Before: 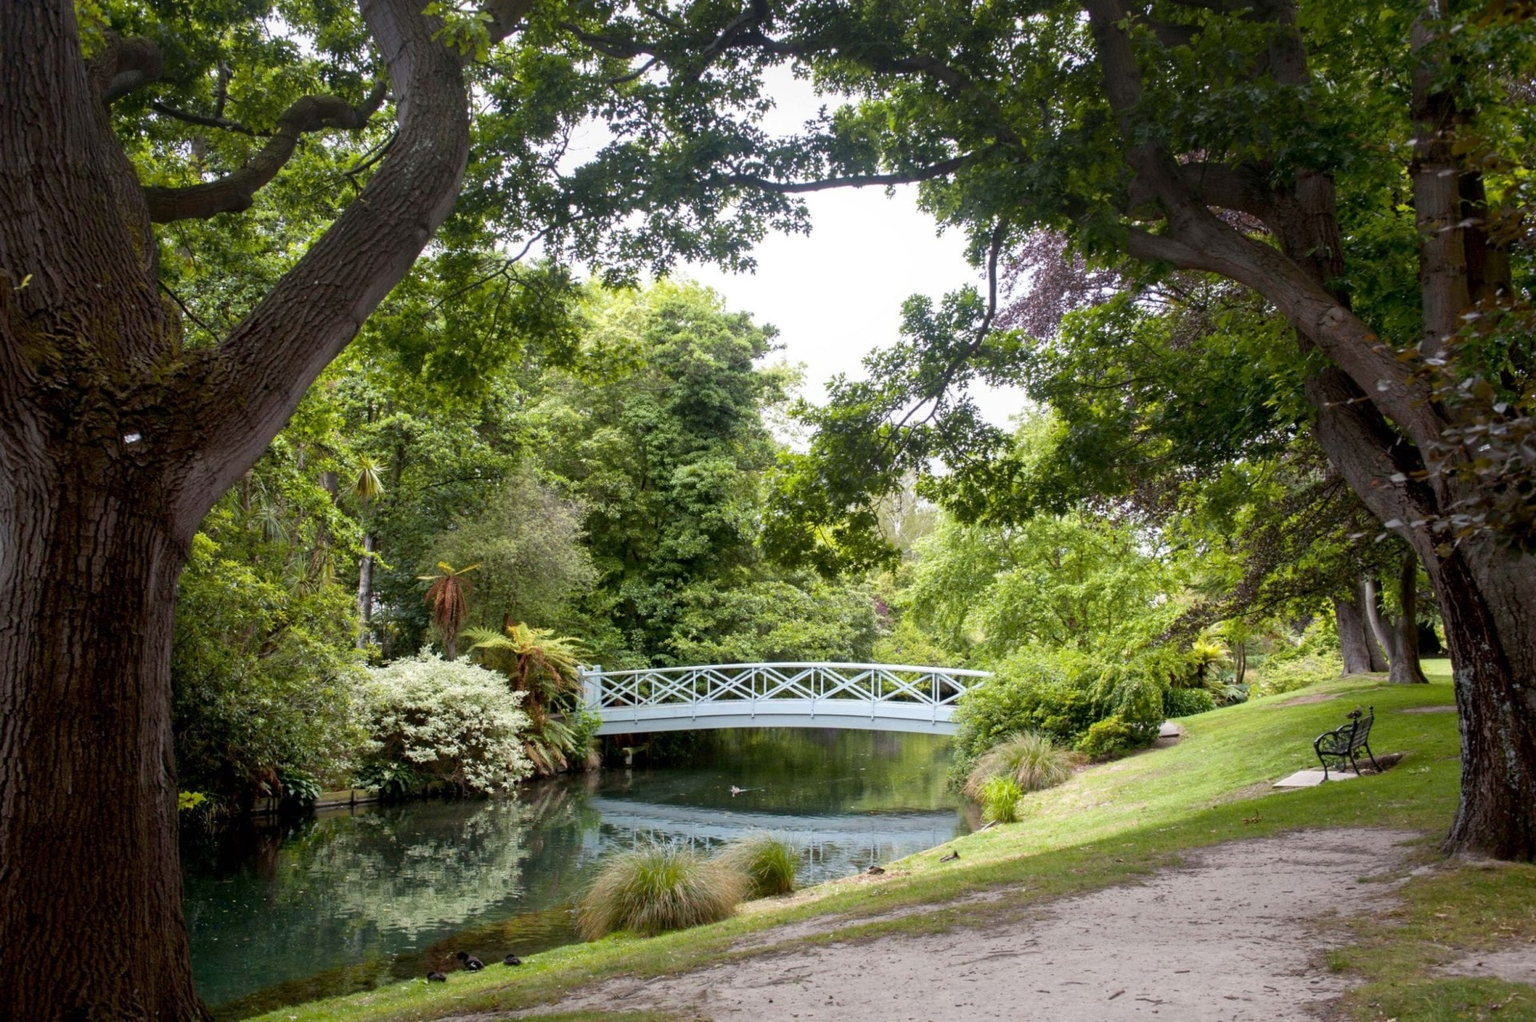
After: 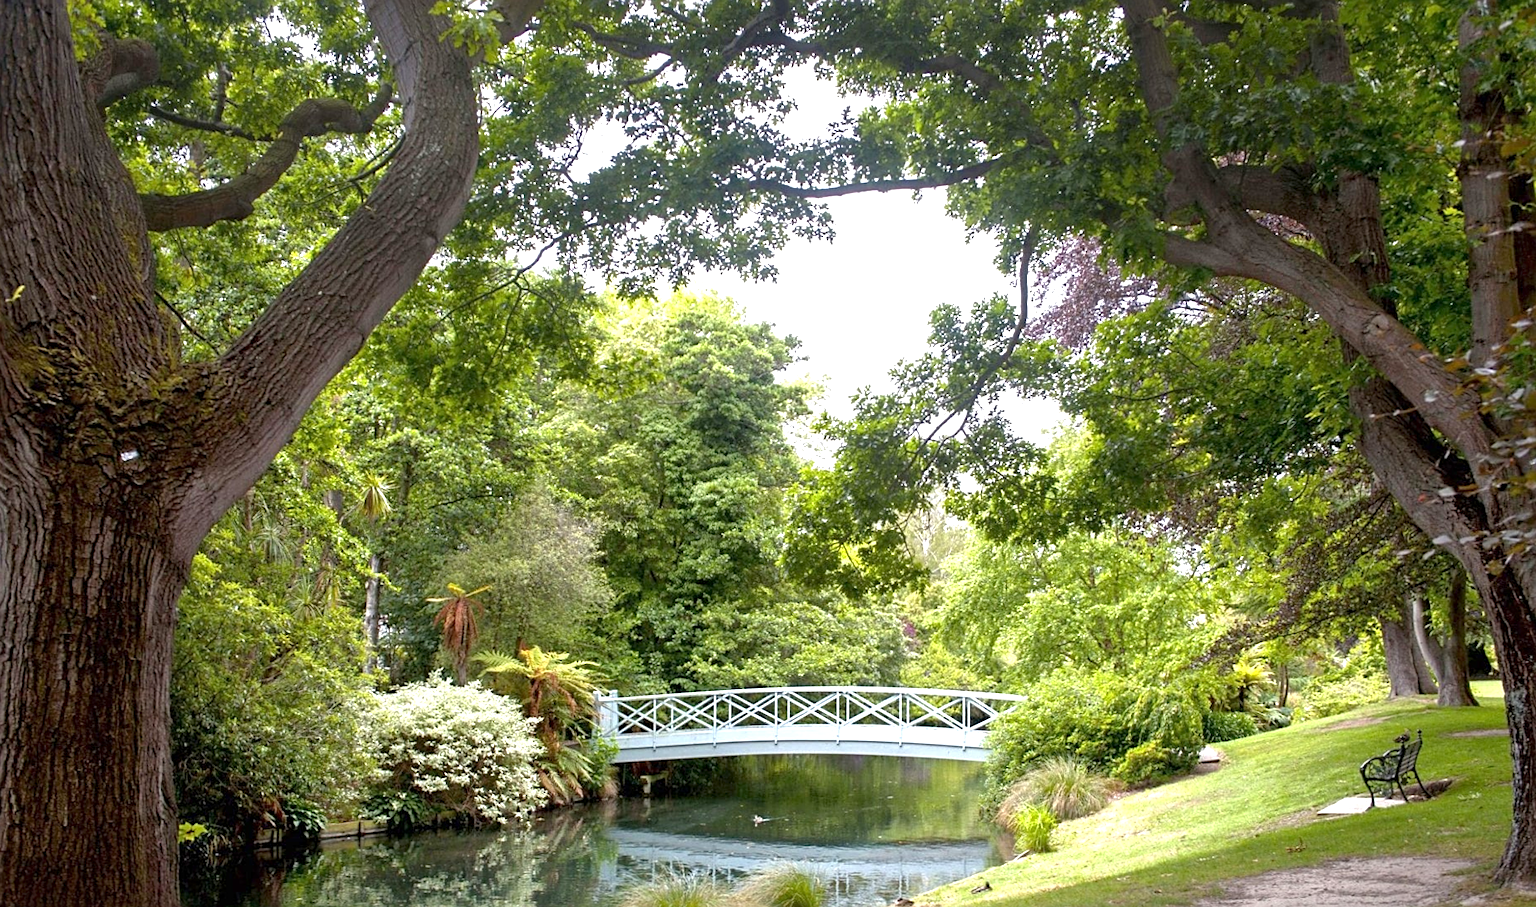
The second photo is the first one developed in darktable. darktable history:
exposure: exposure 1 EV, compensate highlight preservation false
sharpen: on, module defaults
crop and rotate: angle 0.2°, left 0.275%, right 3.127%, bottom 14.18%
tone equalizer: -8 EV 0.25 EV, -7 EV 0.417 EV, -6 EV 0.417 EV, -5 EV 0.25 EV, -3 EV -0.25 EV, -2 EV -0.417 EV, -1 EV -0.417 EV, +0 EV -0.25 EV, edges refinement/feathering 500, mask exposure compensation -1.57 EV, preserve details guided filter
